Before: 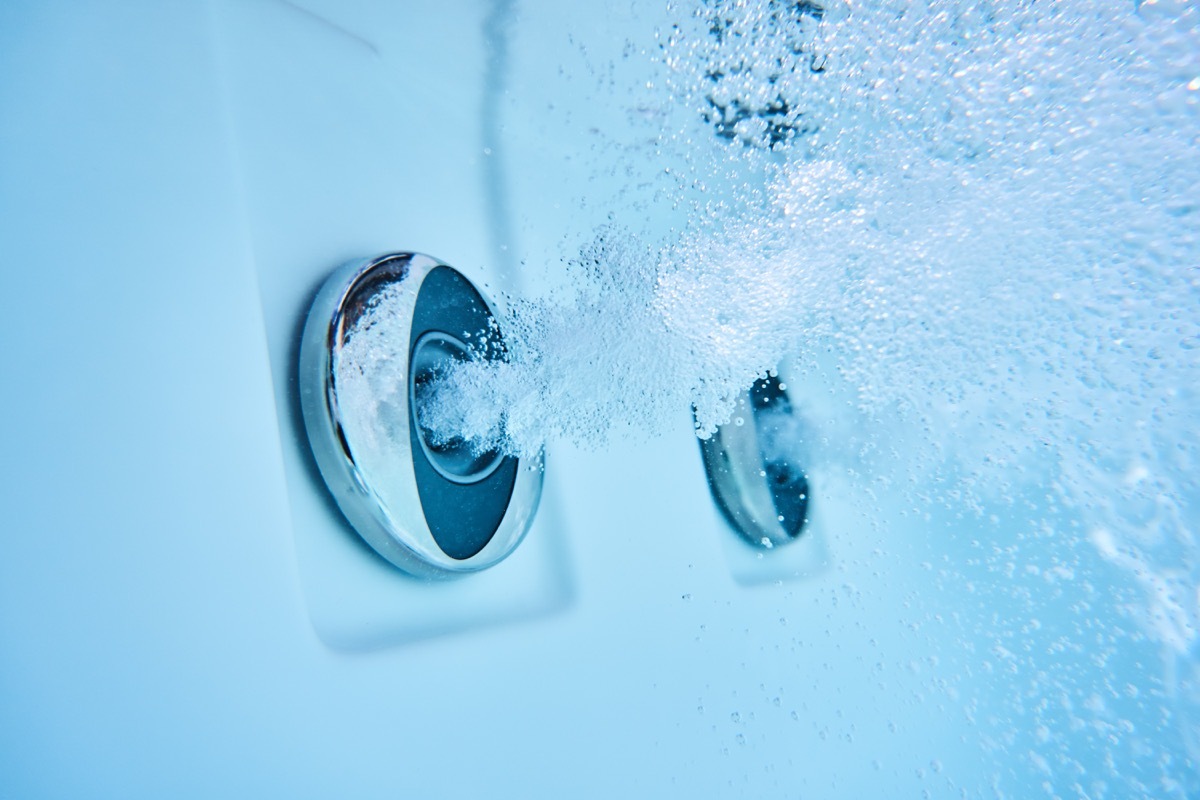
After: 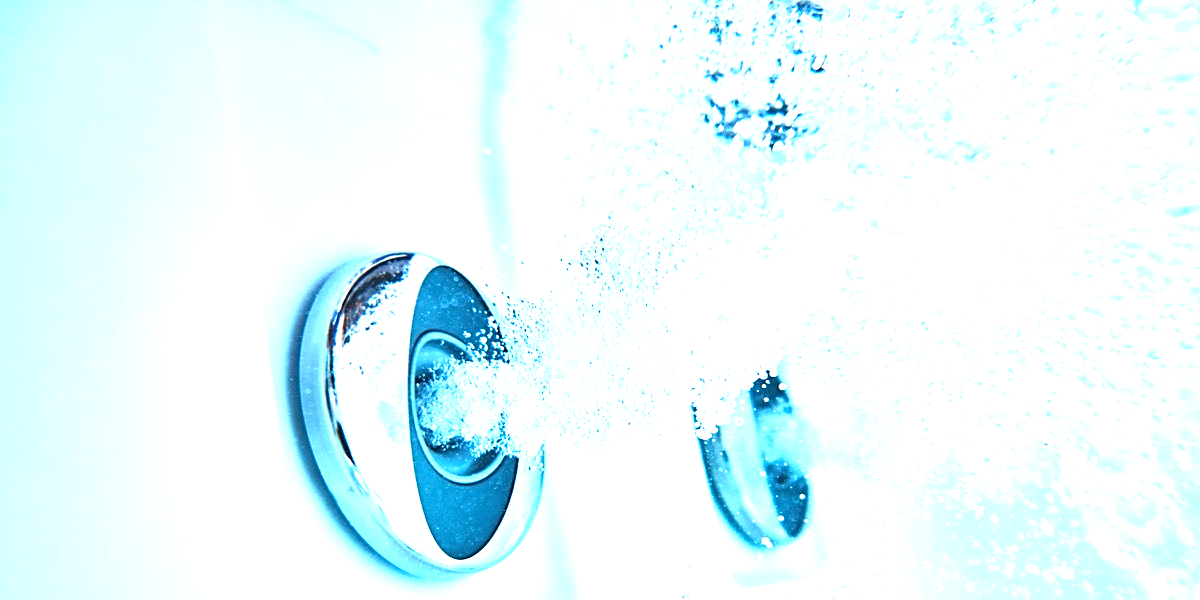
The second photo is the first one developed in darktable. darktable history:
crop: bottom 24.993%
exposure: black level correction 0, exposure 1.52 EV, compensate highlight preservation false
sharpen: amount 0.497
